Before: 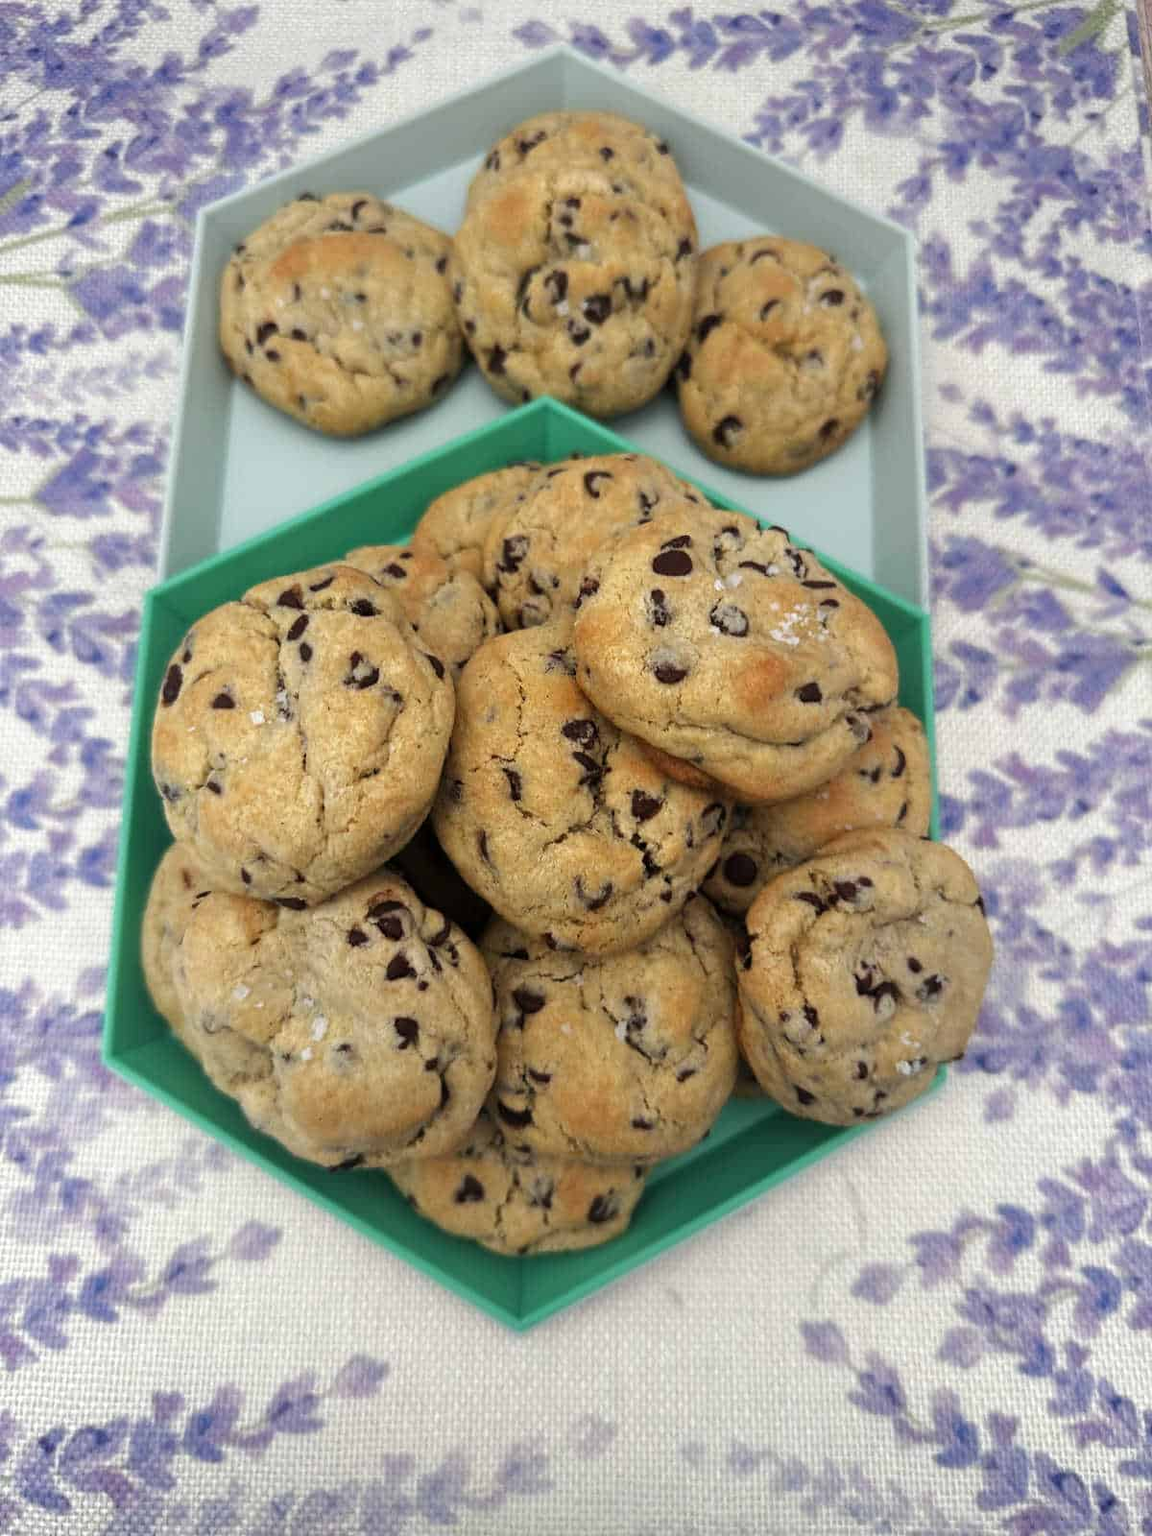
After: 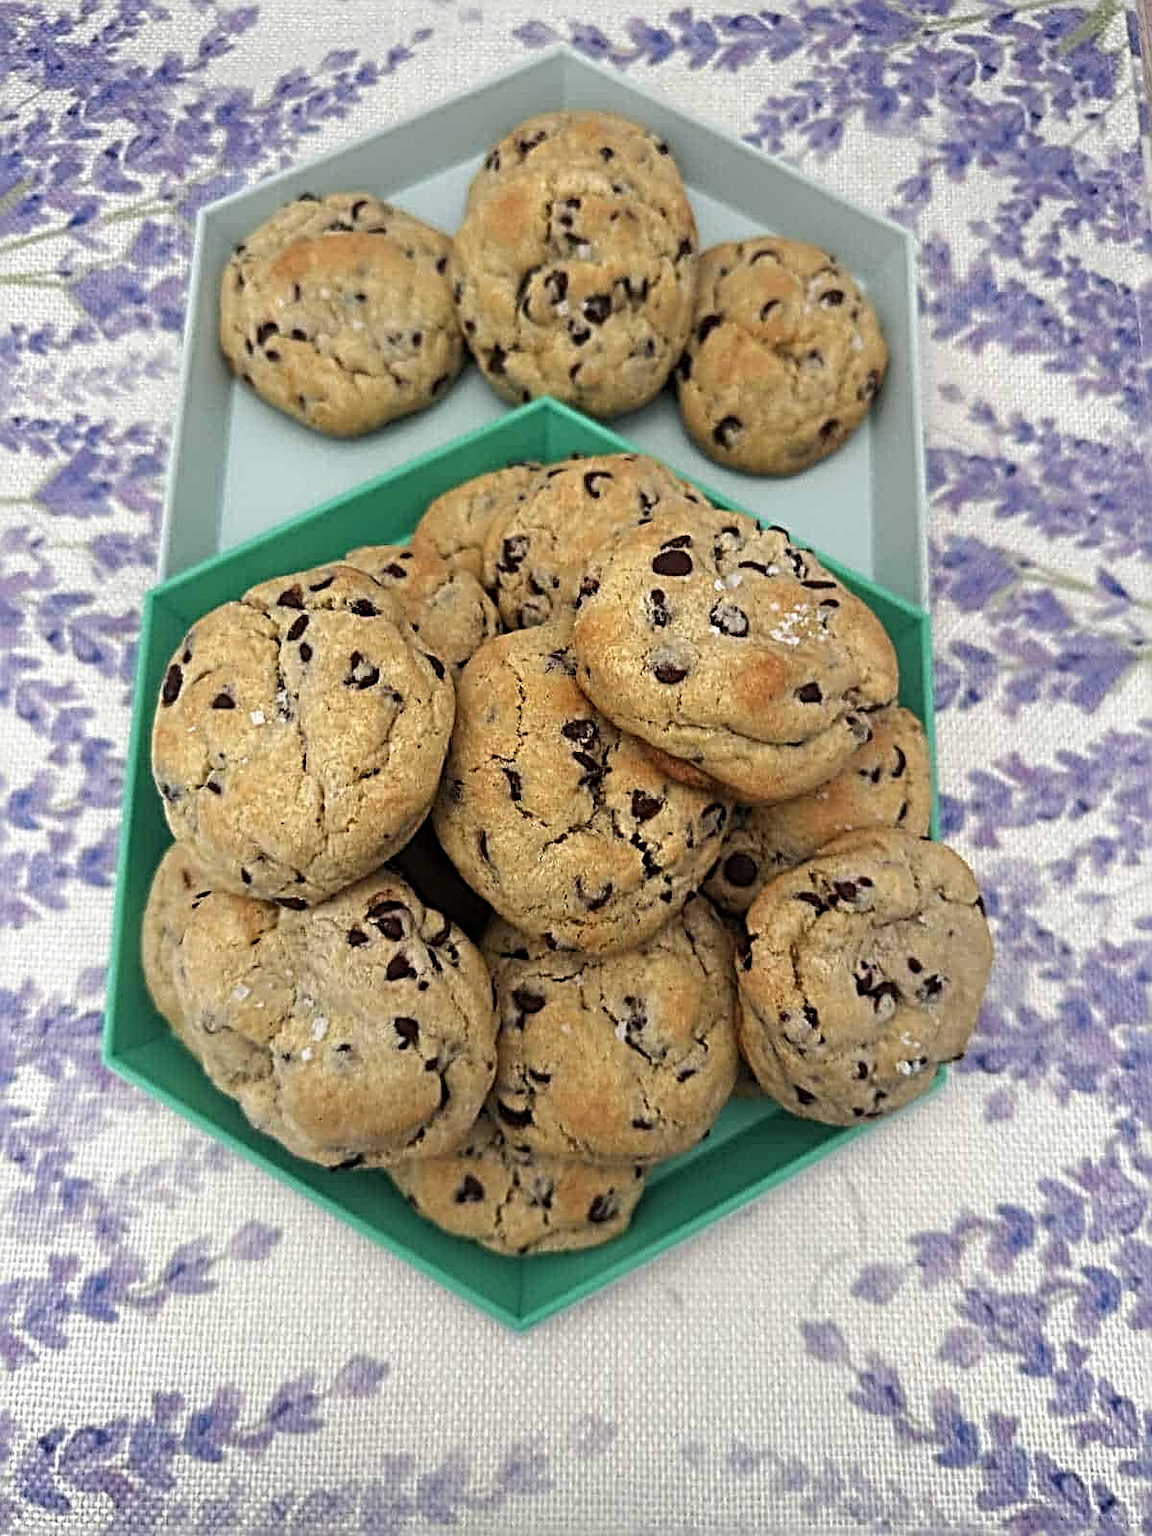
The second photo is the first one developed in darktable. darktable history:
color balance rgb: perceptual saturation grading › global saturation -3%
sharpen: radius 3.69, amount 0.928
